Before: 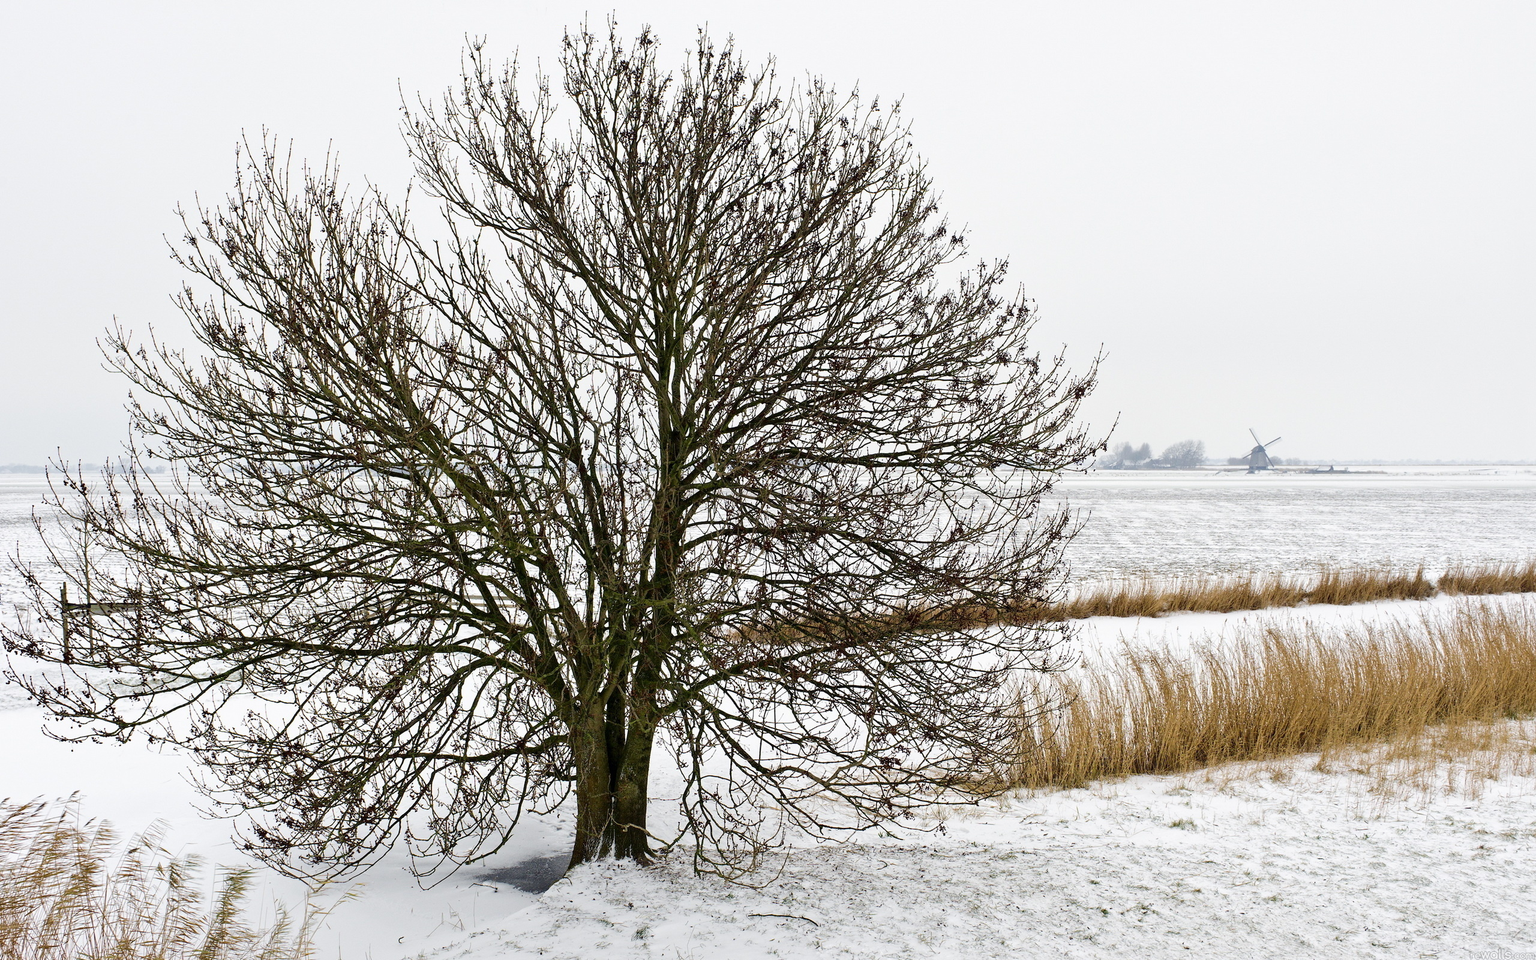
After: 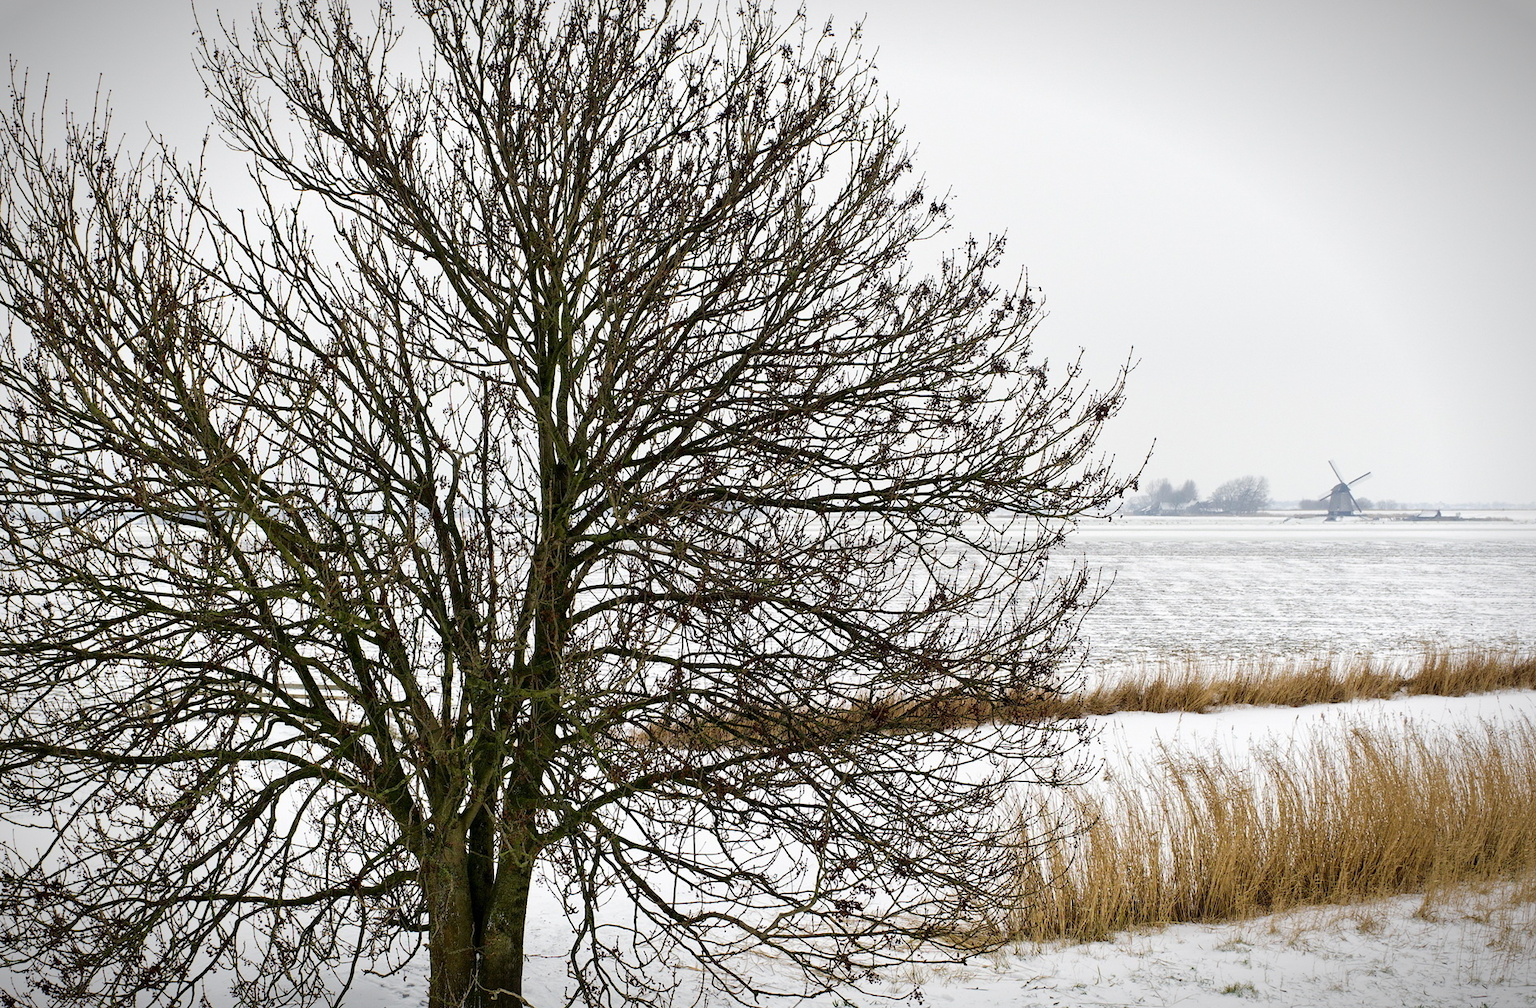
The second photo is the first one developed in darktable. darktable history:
crop: left 16.653%, top 8.763%, right 8.508%, bottom 12.626%
vignetting: fall-off start 87.39%, brightness -0.556, saturation 0.001, automatic ratio true, unbound false
